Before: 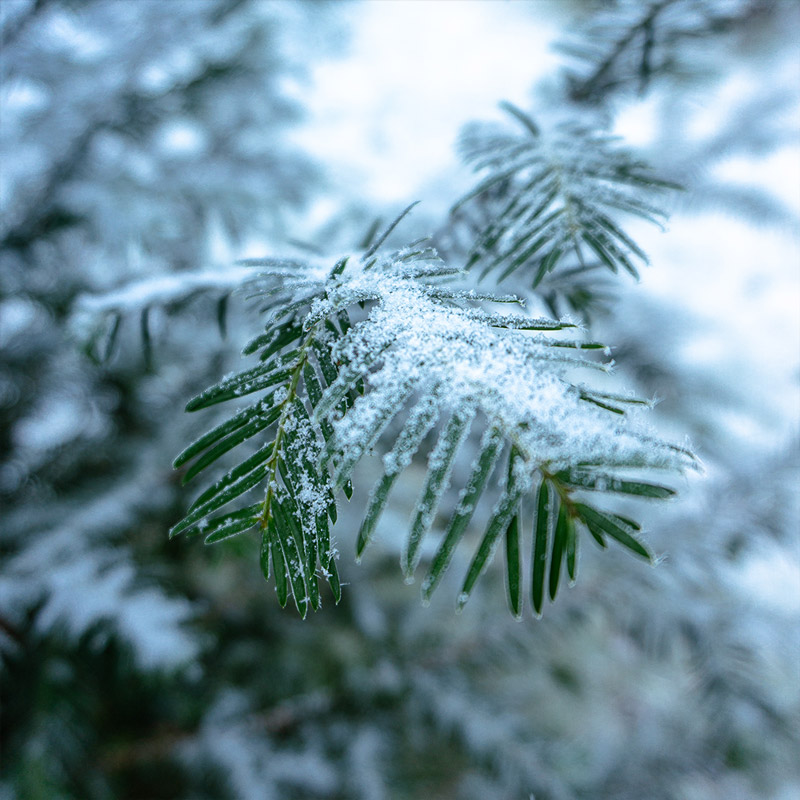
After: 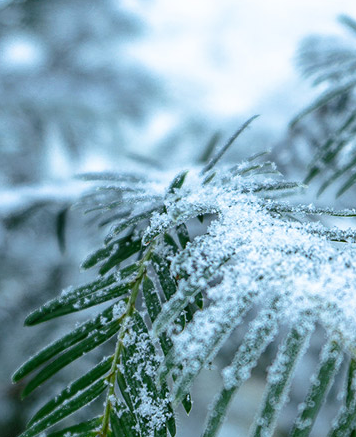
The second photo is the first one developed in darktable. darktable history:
crop: left 20.223%, top 10.767%, right 35.227%, bottom 34.498%
